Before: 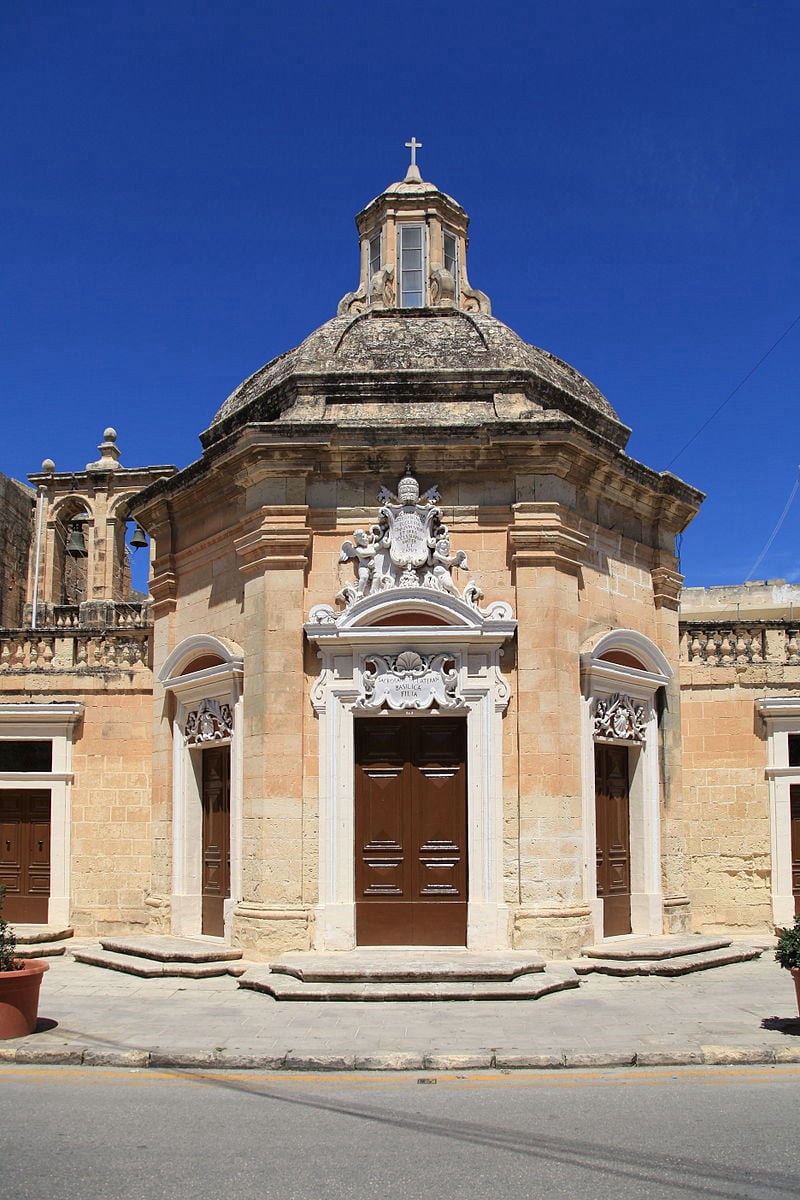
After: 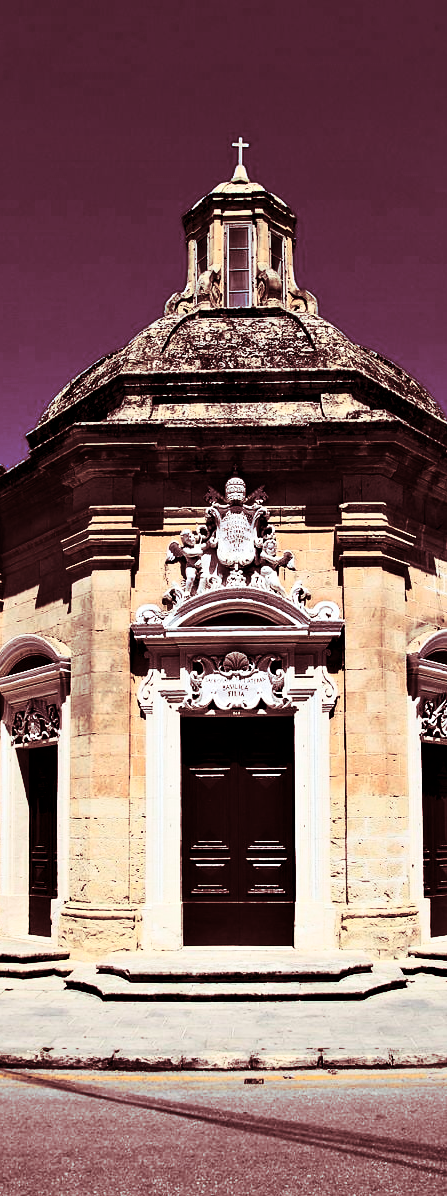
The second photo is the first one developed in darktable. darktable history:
crop: left 21.674%, right 22.086%
split-toning: highlights › saturation 0, balance -61.83
exposure: black level correction -0.016, exposure -1.018 EV, compensate highlight preservation false
contrast brightness saturation: contrast 0.4, brightness 0.1, saturation 0.21
contrast equalizer: octaves 7, y [[0.528, 0.548, 0.563, 0.562, 0.546, 0.526], [0.55 ×6], [0 ×6], [0 ×6], [0 ×6]]
tone equalizer: -8 EV -1.08 EV, -7 EV -1.01 EV, -6 EV -0.867 EV, -5 EV -0.578 EV, -3 EV 0.578 EV, -2 EV 0.867 EV, -1 EV 1.01 EV, +0 EV 1.08 EV, edges refinement/feathering 500, mask exposure compensation -1.57 EV, preserve details no
